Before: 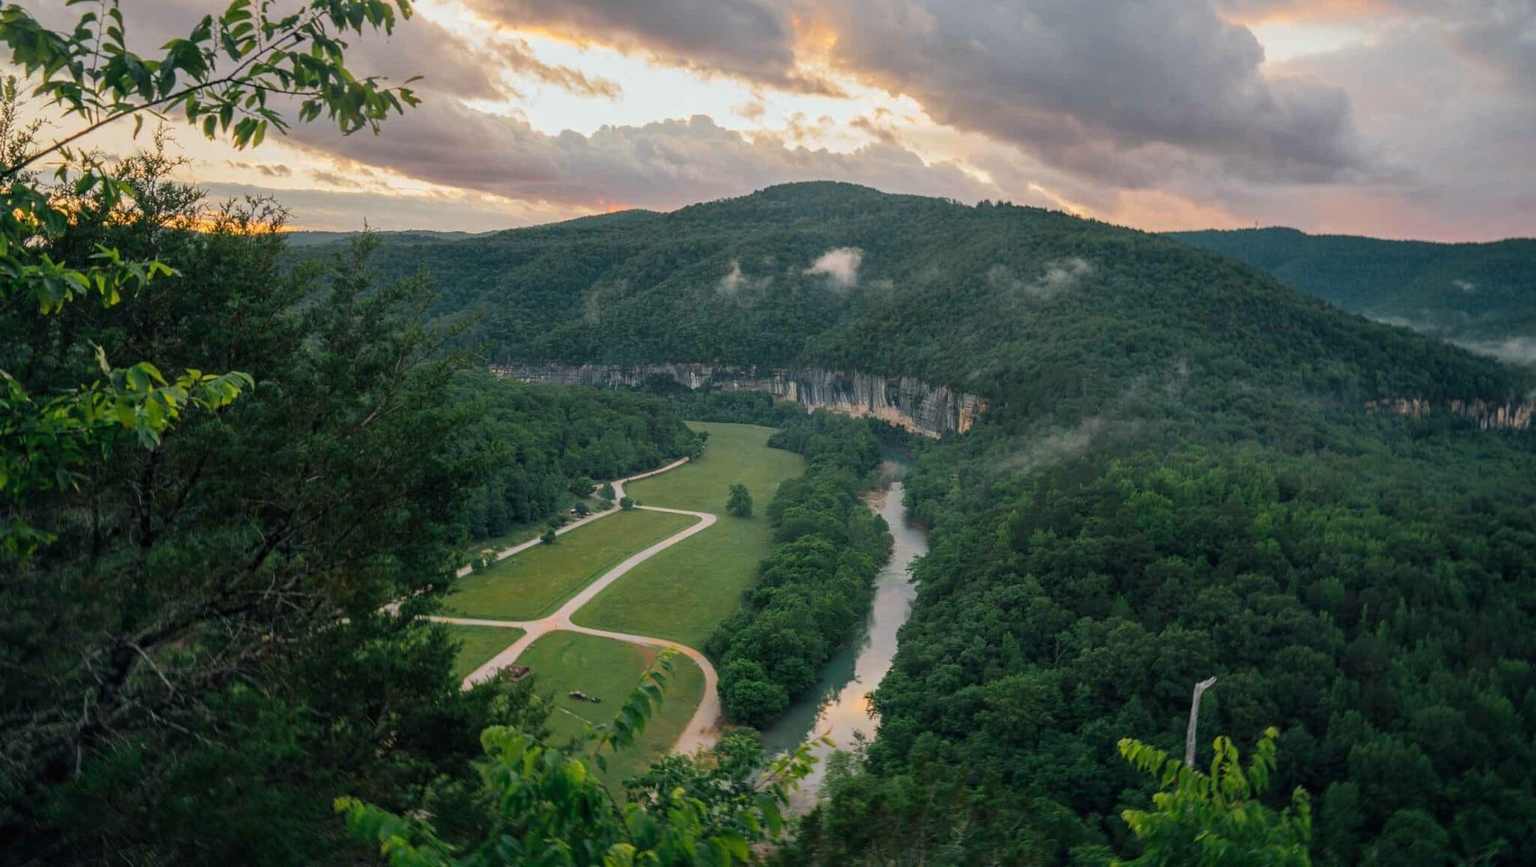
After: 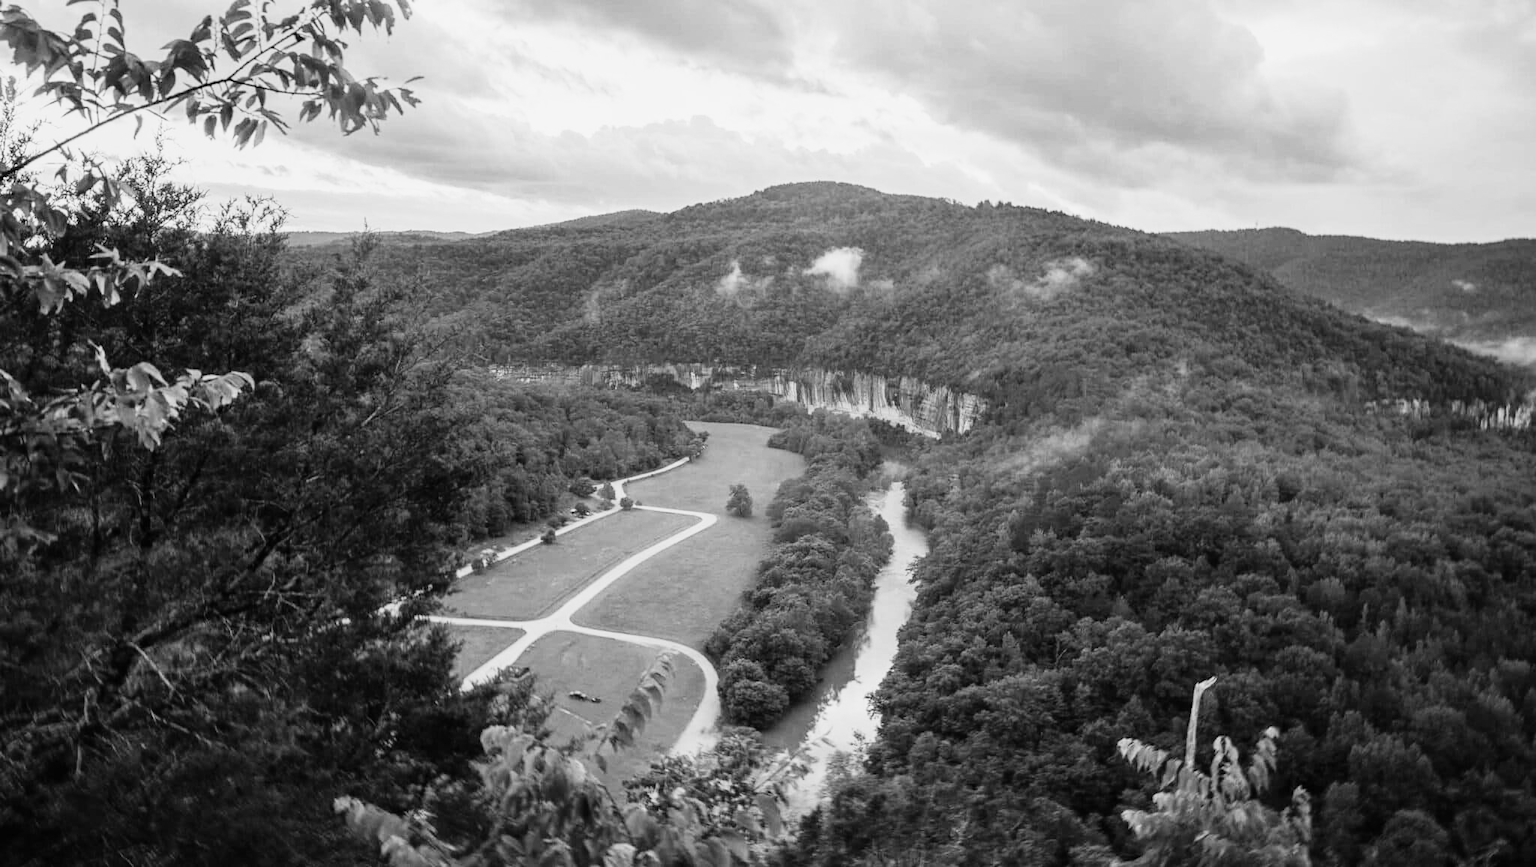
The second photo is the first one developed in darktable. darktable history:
color balance rgb: contrast -30%
monochrome: on, module defaults
rgb curve: curves: ch0 [(0, 0) (0.21, 0.15) (0.24, 0.21) (0.5, 0.75) (0.75, 0.96) (0.89, 0.99) (1, 1)]; ch1 [(0, 0.02) (0.21, 0.13) (0.25, 0.2) (0.5, 0.67) (0.75, 0.9) (0.89, 0.97) (1, 1)]; ch2 [(0, 0.02) (0.21, 0.13) (0.25, 0.2) (0.5, 0.67) (0.75, 0.9) (0.89, 0.97) (1, 1)], compensate middle gray true
